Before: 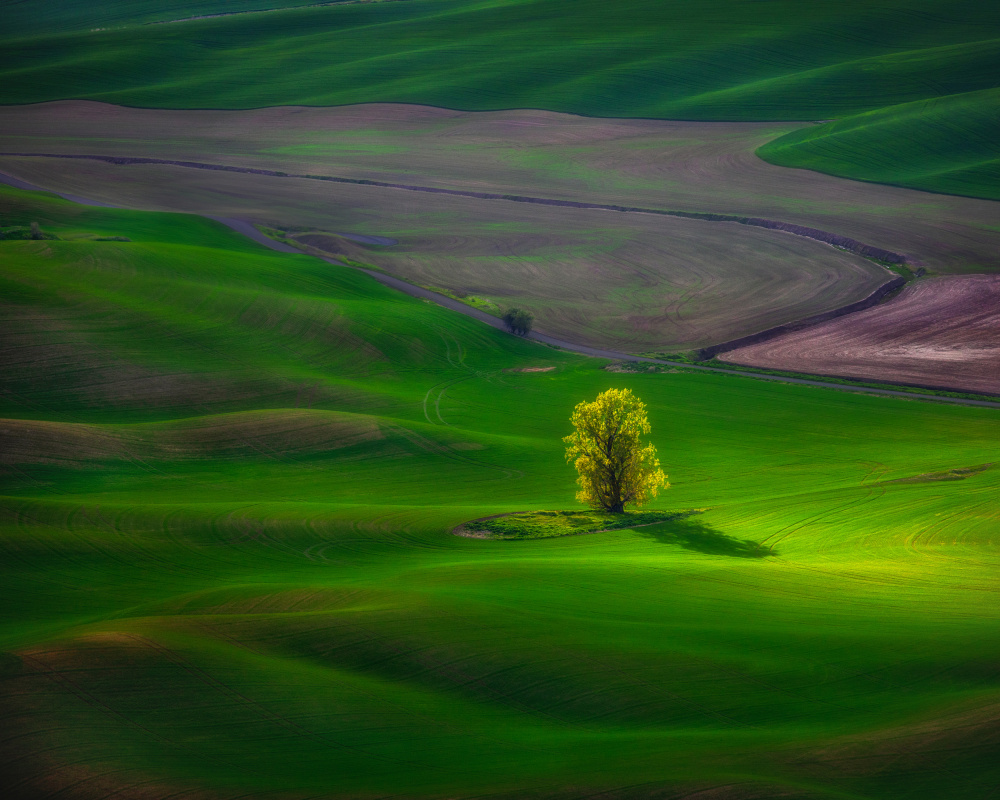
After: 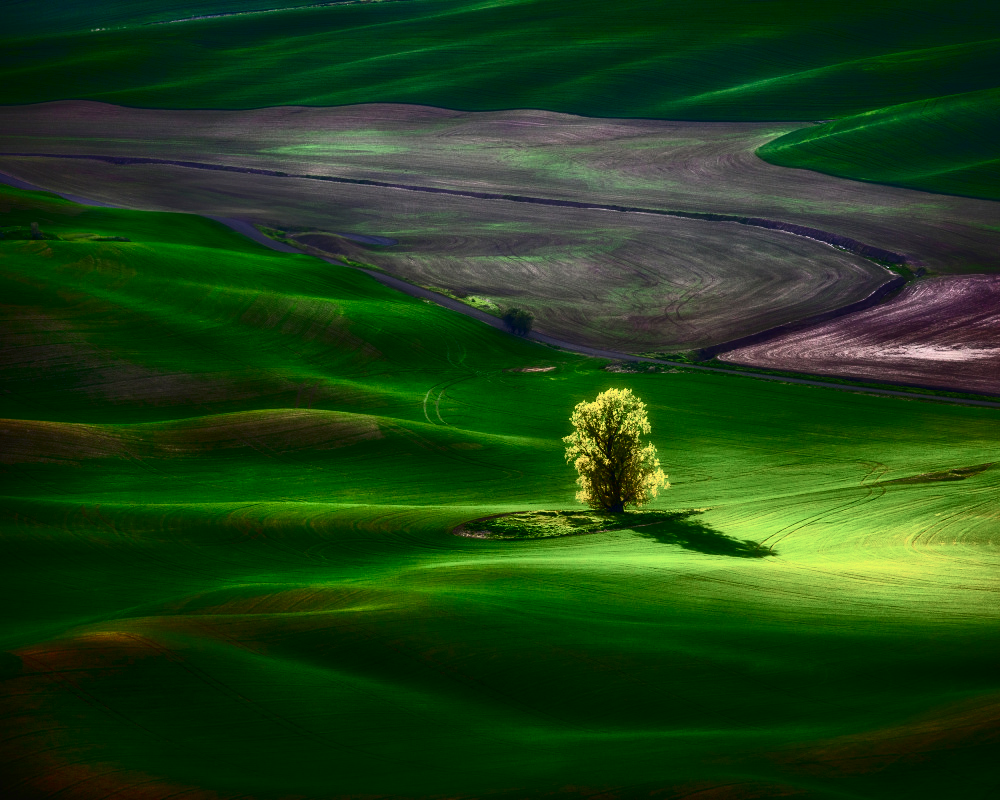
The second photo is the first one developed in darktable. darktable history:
tone equalizer: -8 EV -0.55 EV
white balance: emerald 1
contrast brightness saturation: contrast 0.5, saturation -0.1
shadows and highlights: low approximation 0.01, soften with gaussian
